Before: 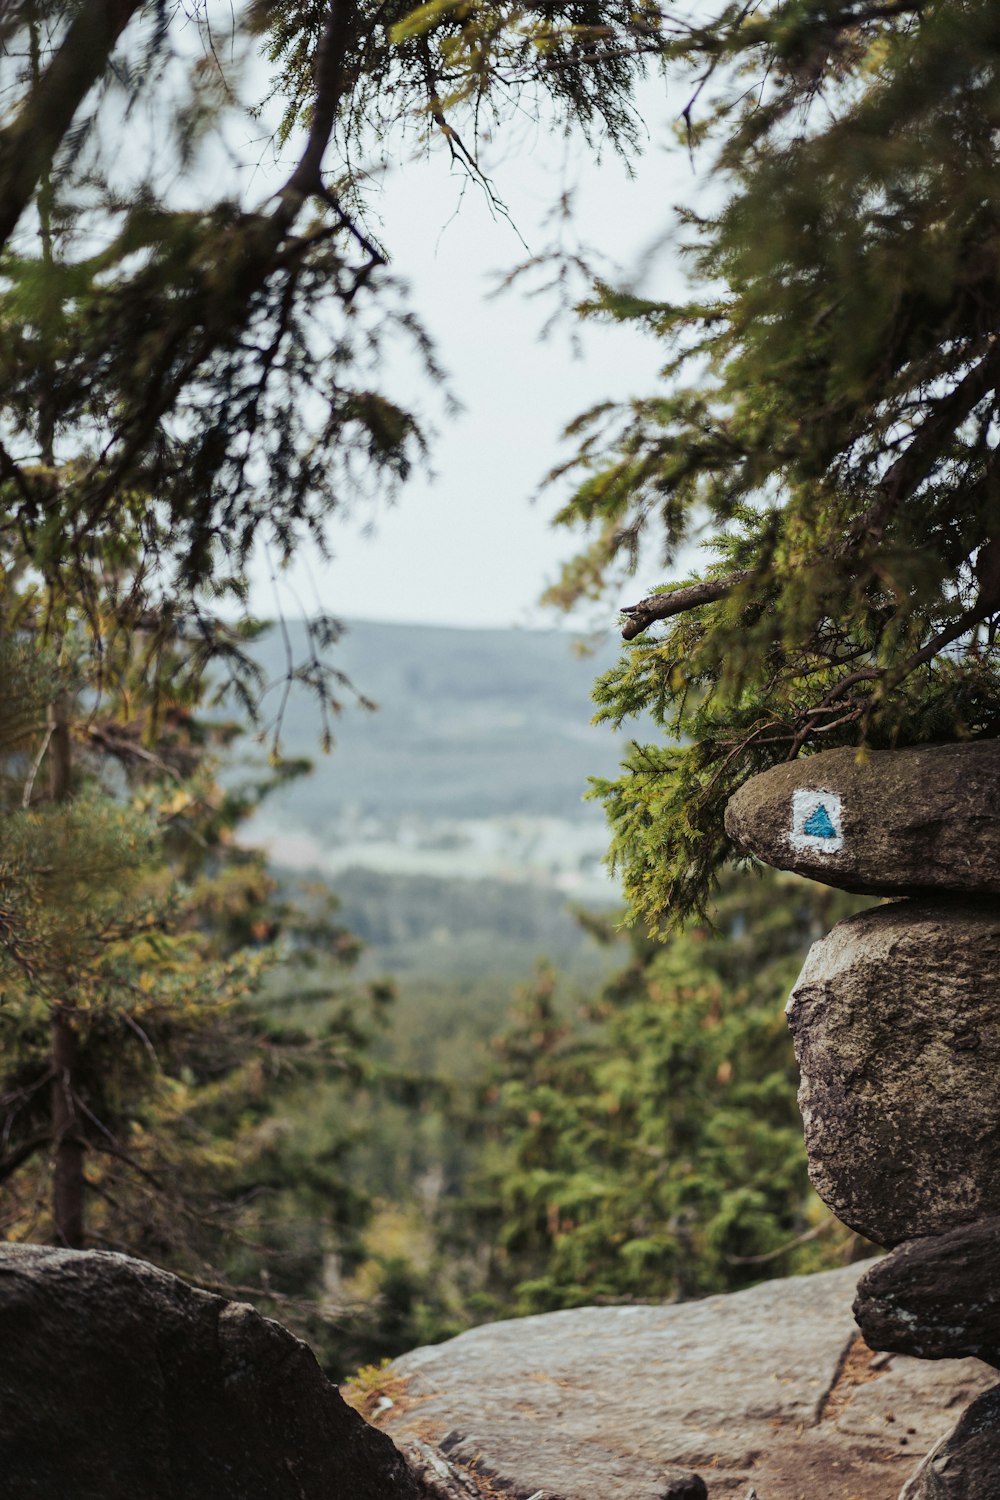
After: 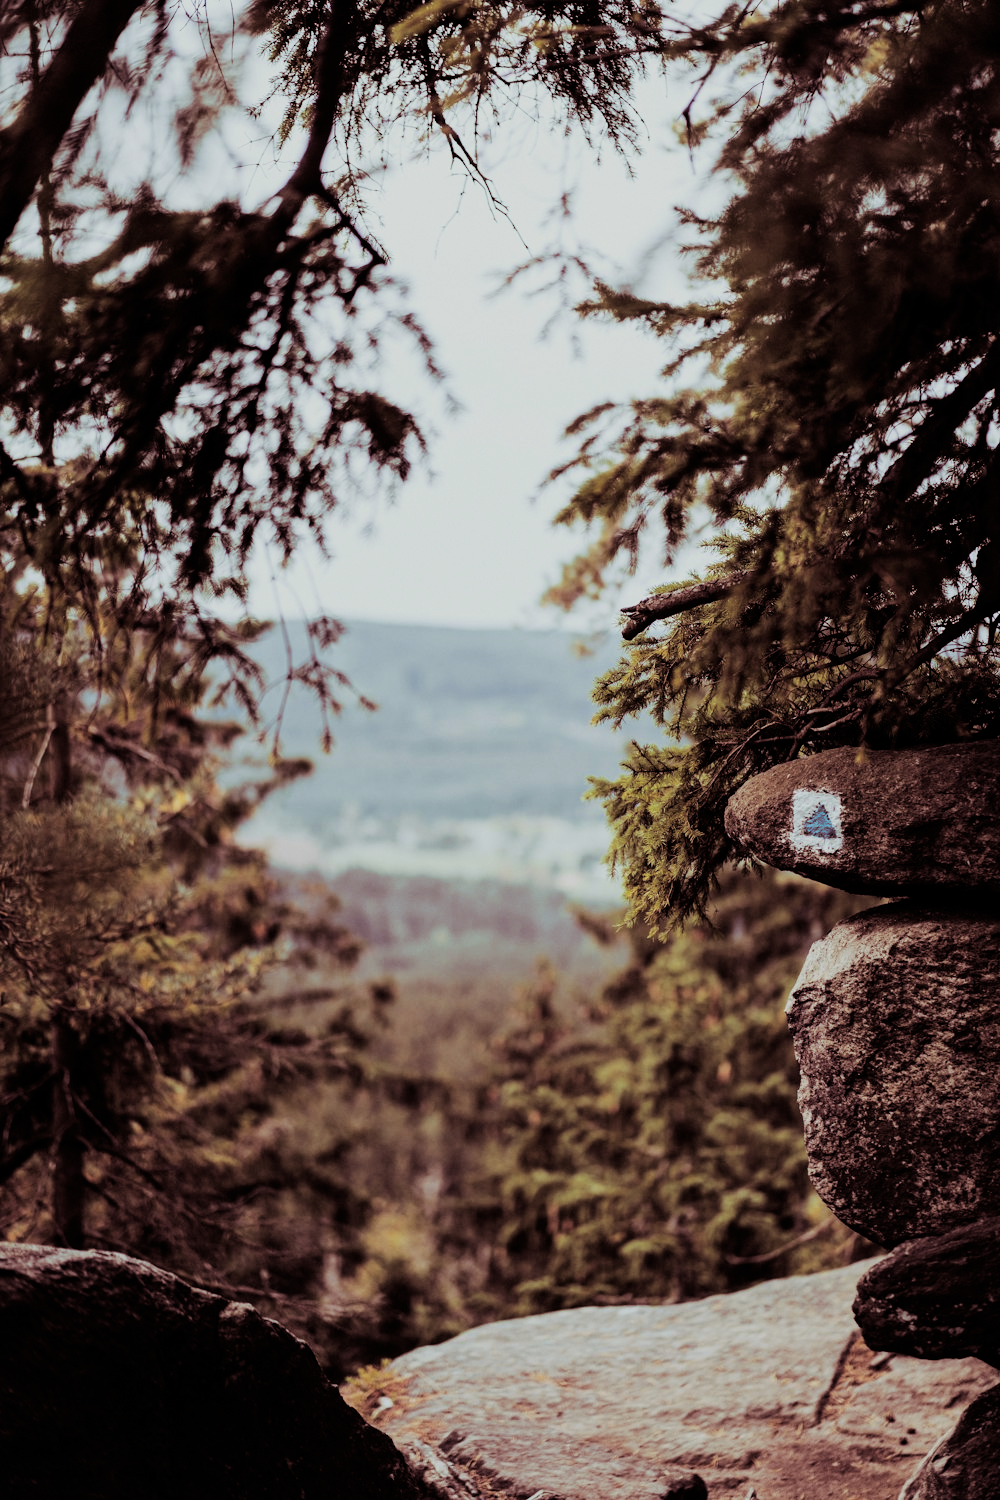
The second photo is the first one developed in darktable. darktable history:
filmic rgb: black relative exposure -7.65 EV, white relative exposure 4.56 EV, hardness 3.61, contrast 1.25
split-toning: on, module defaults
